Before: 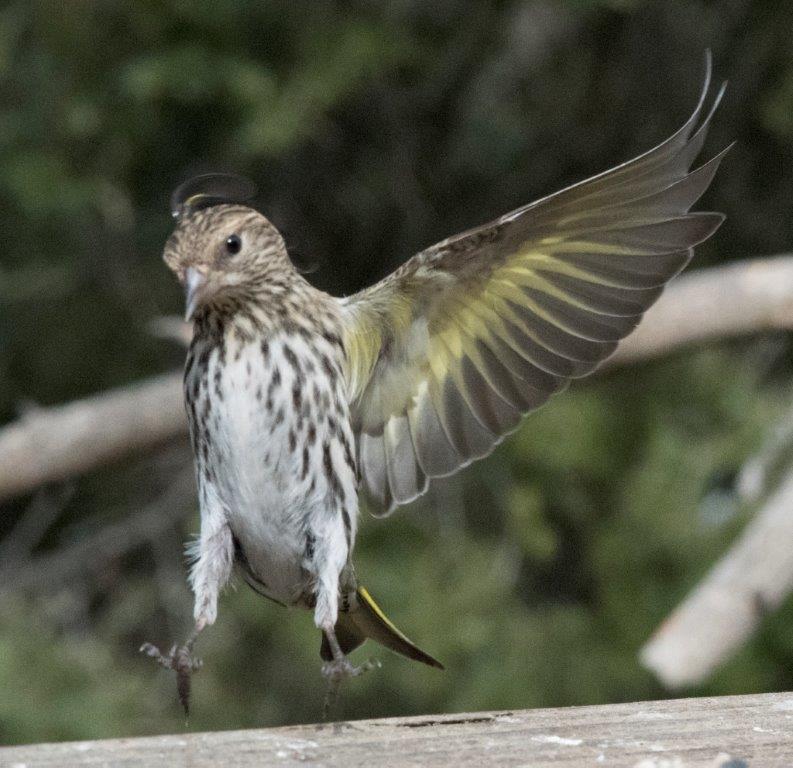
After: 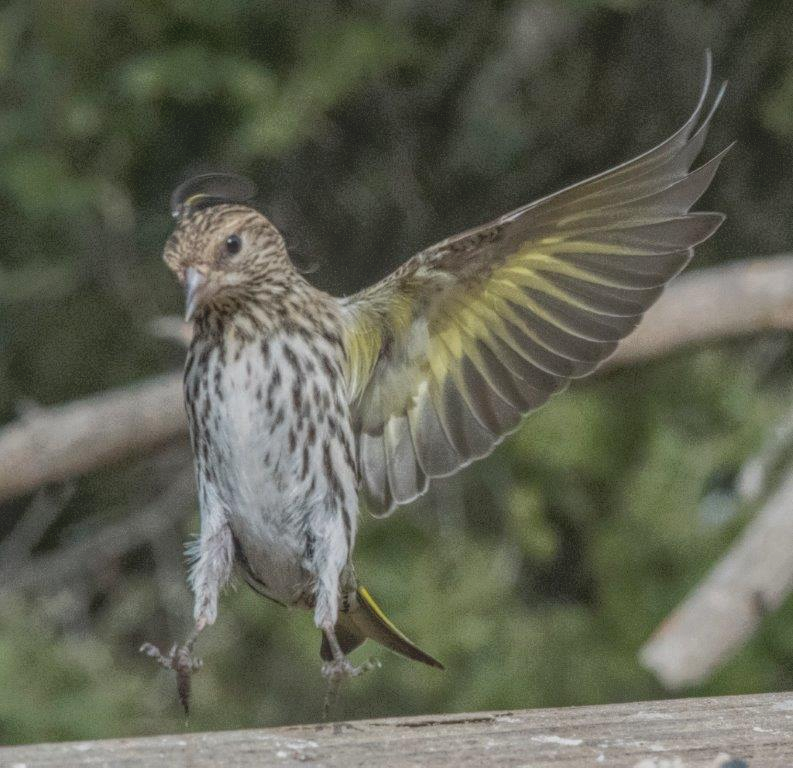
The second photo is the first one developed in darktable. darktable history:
contrast brightness saturation: contrast -0.28
vibrance: on, module defaults
local contrast: highlights 20%, shadows 30%, detail 200%, midtone range 0.2
